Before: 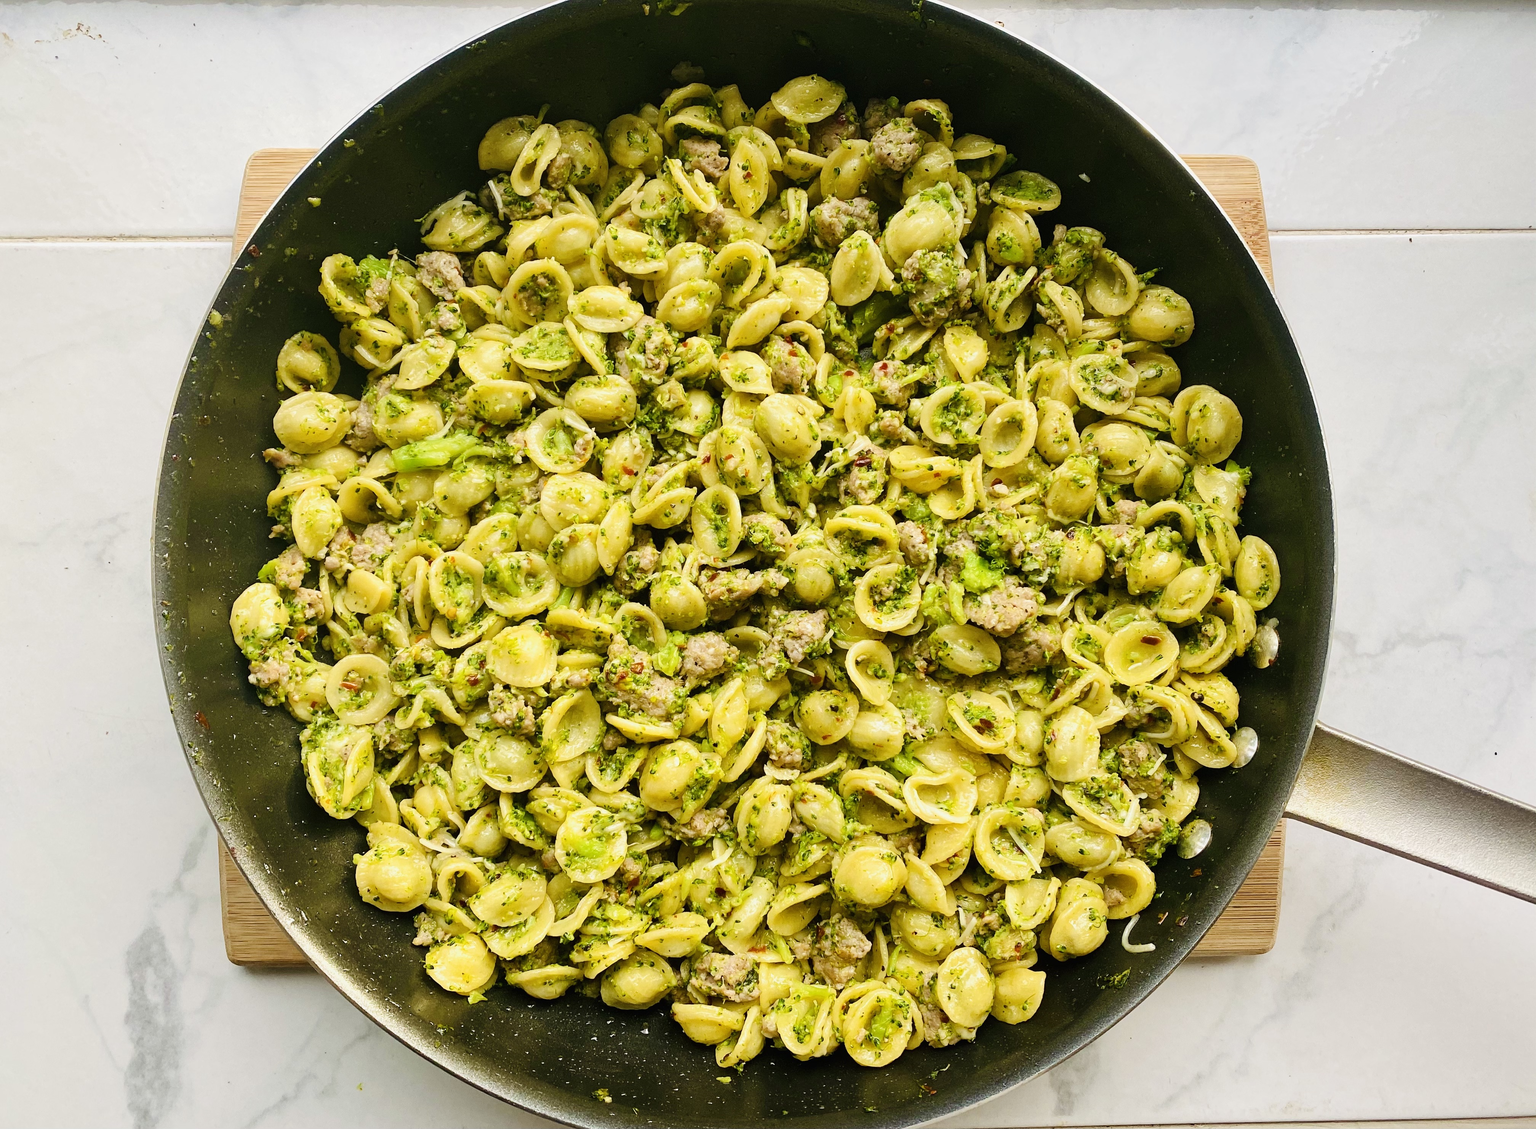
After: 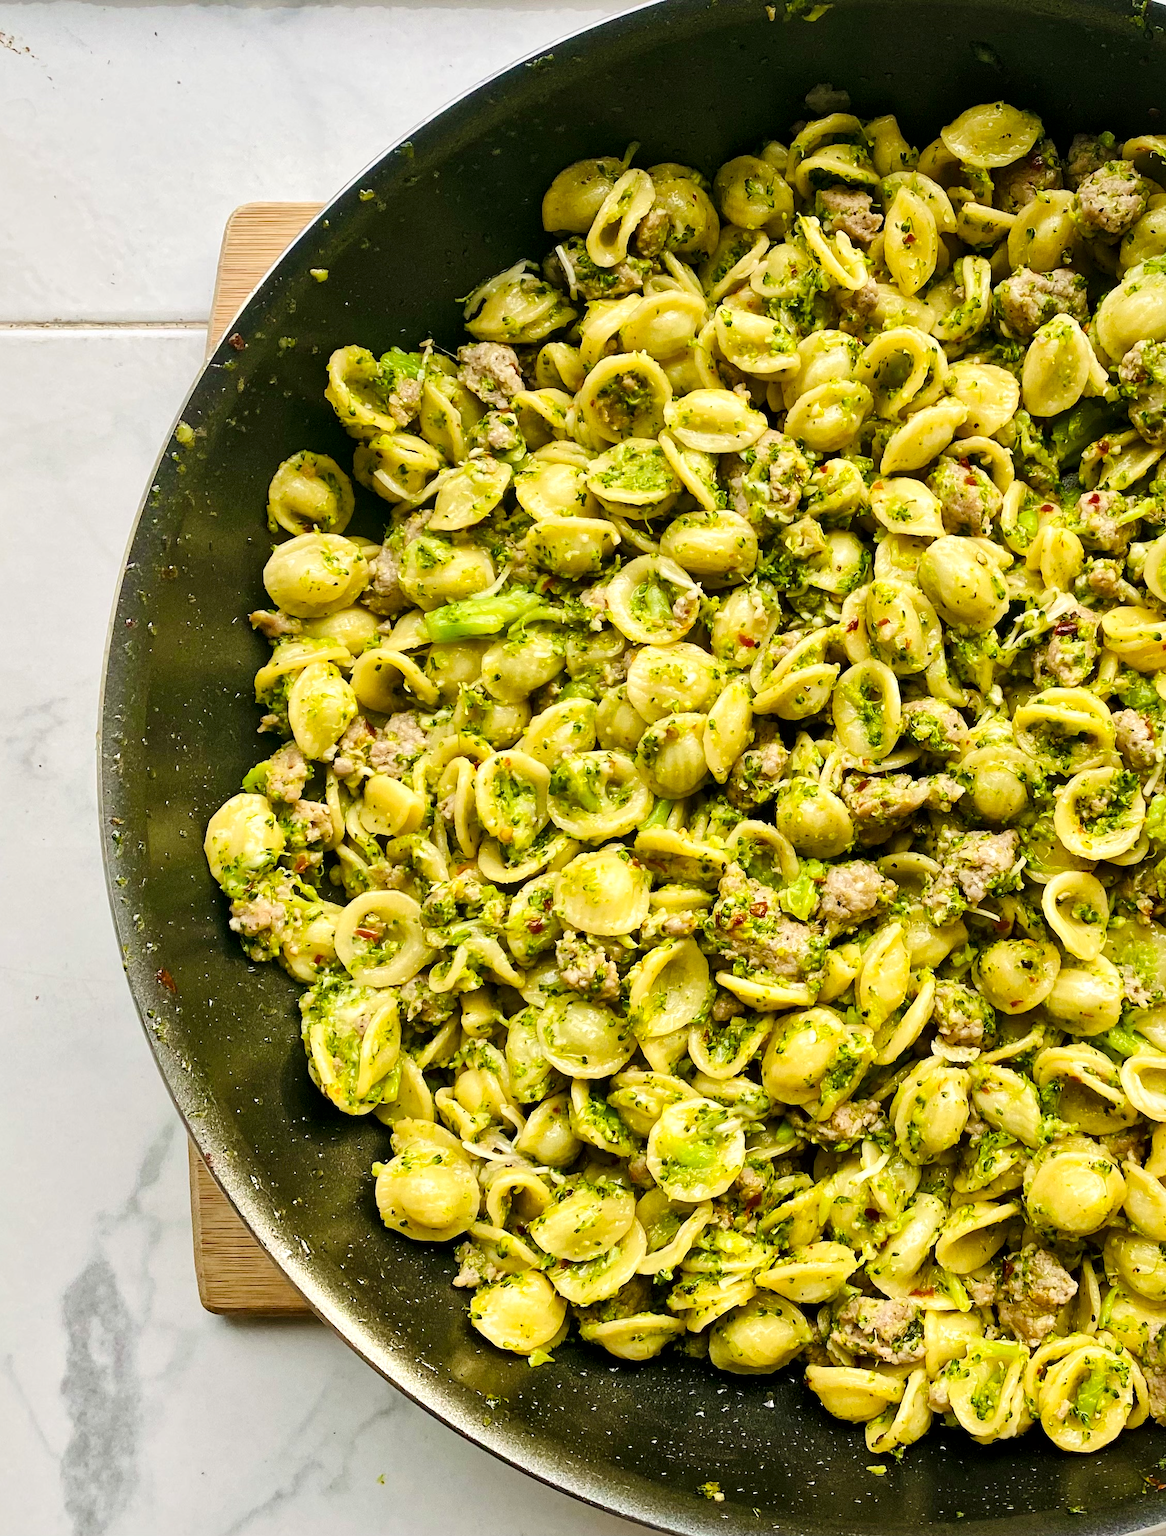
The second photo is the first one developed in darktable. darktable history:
local contrast: mode bilateral grid, contrast 25, coarseness 60, detail 152%, midtone range 0.2
crop: left 5.221%, right 38.994%
